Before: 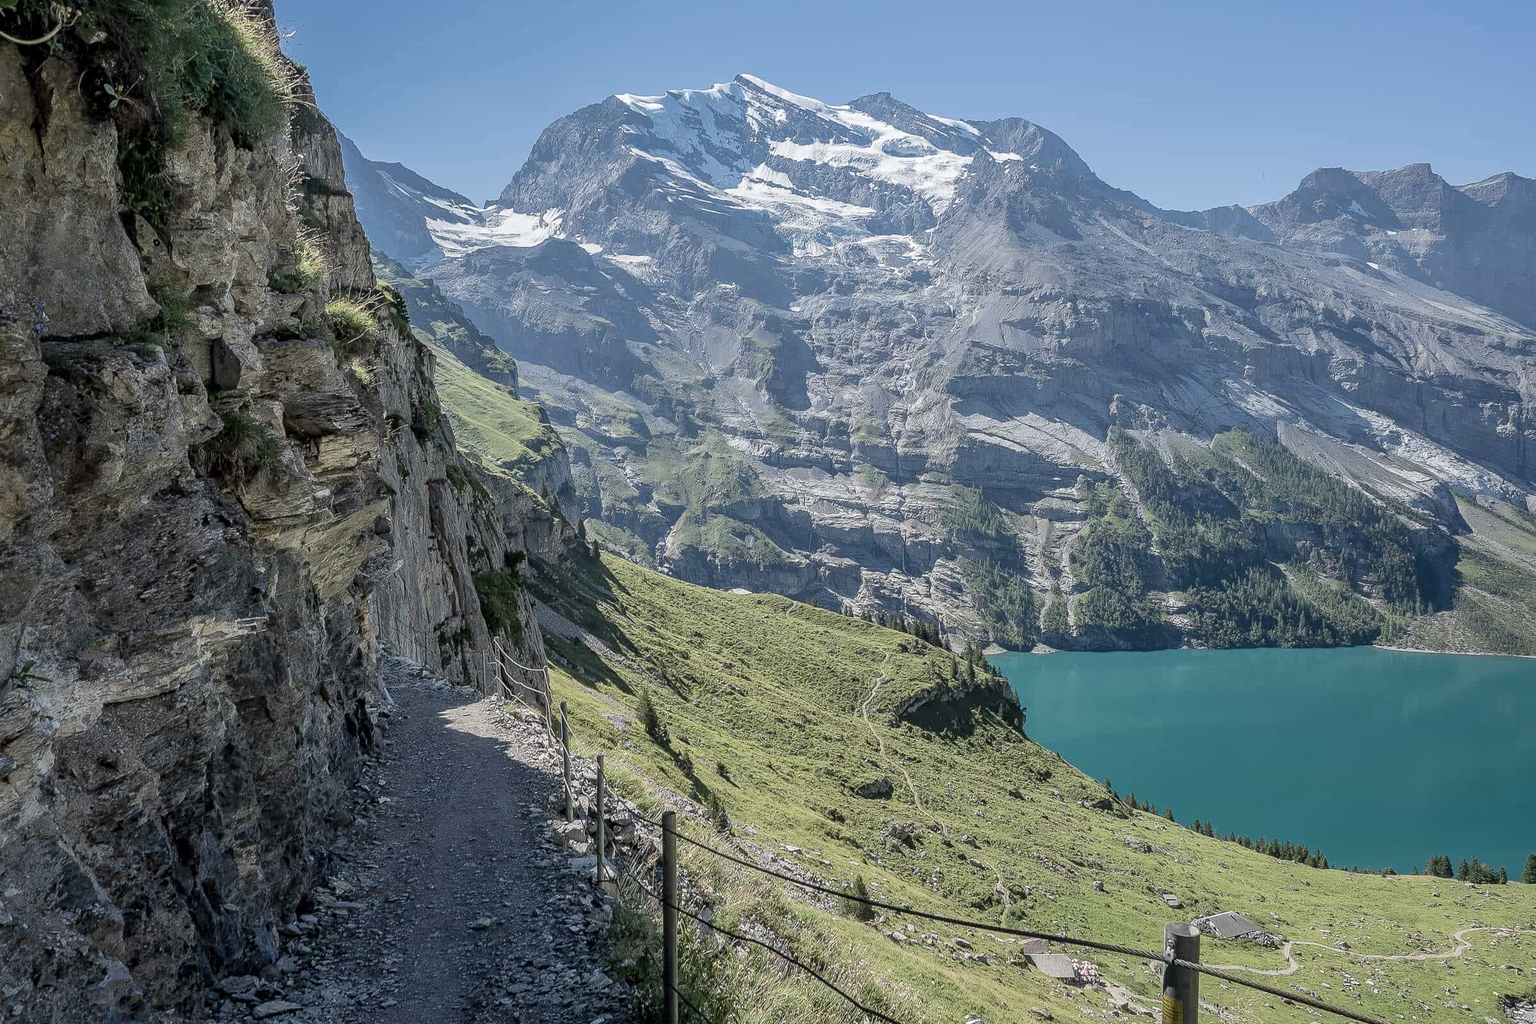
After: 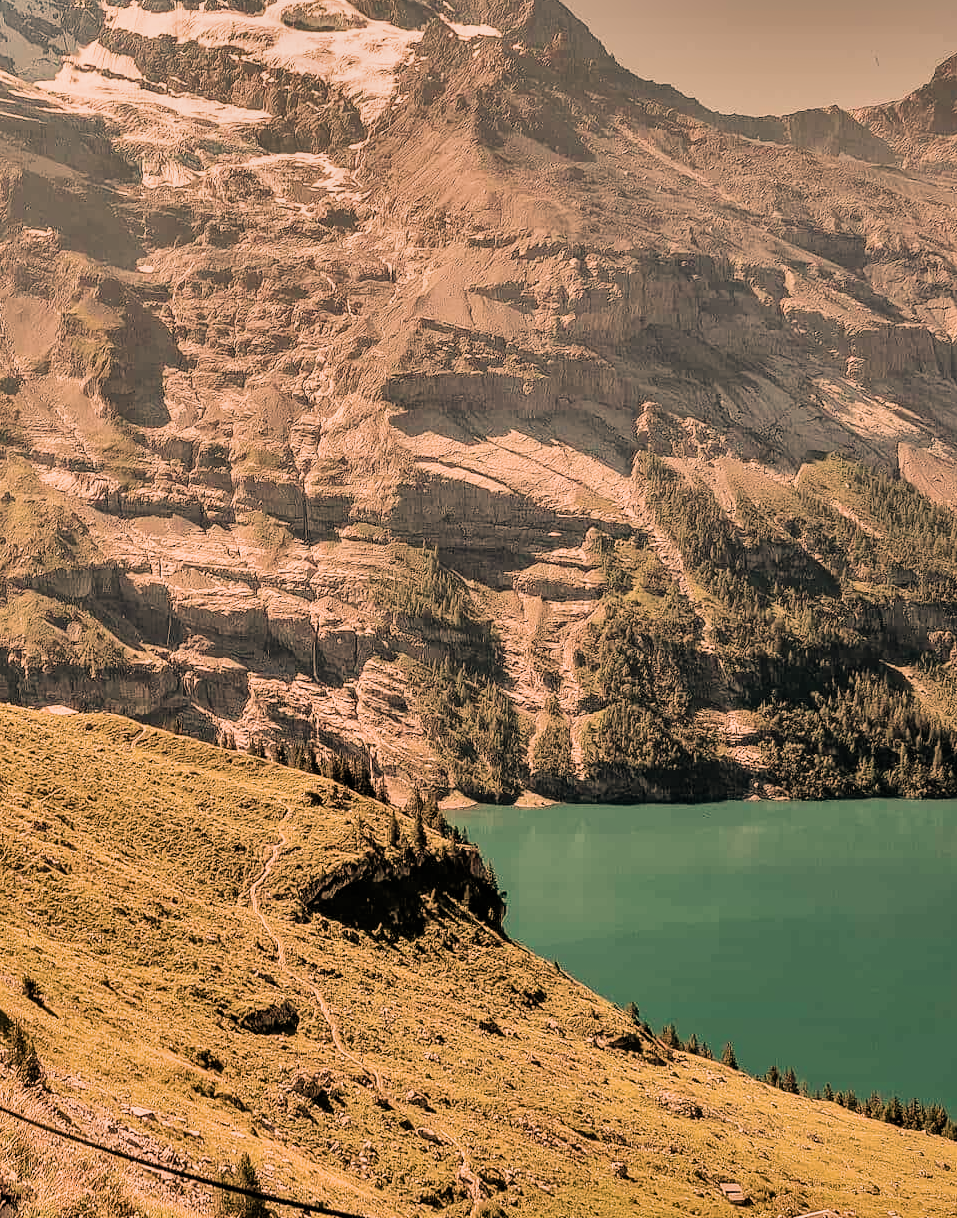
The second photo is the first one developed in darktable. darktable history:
crop: left 45.721%, top 13.393%, right 14.118%, bottom 10.01%
shadows and highlights: shadows 20.91, highlights -82.73, soften with gaussian
filmic rgb: black relative exposure -5 EV, hardness 2.88, contrast 1.4, highlights saturation mix -30%
white balance: red 1.467, blue 0.684
